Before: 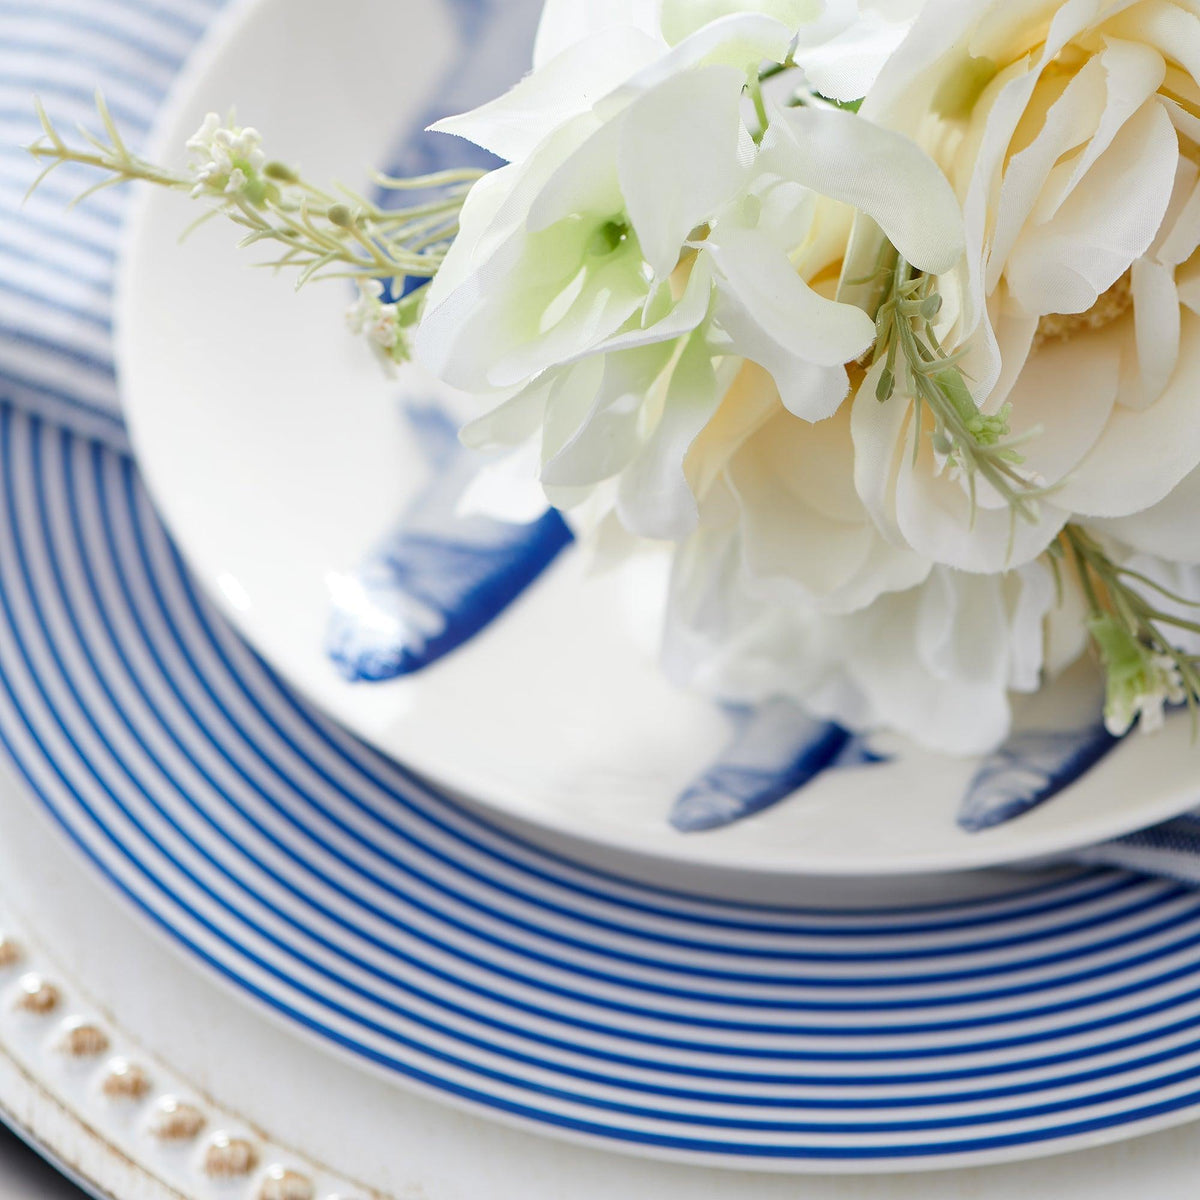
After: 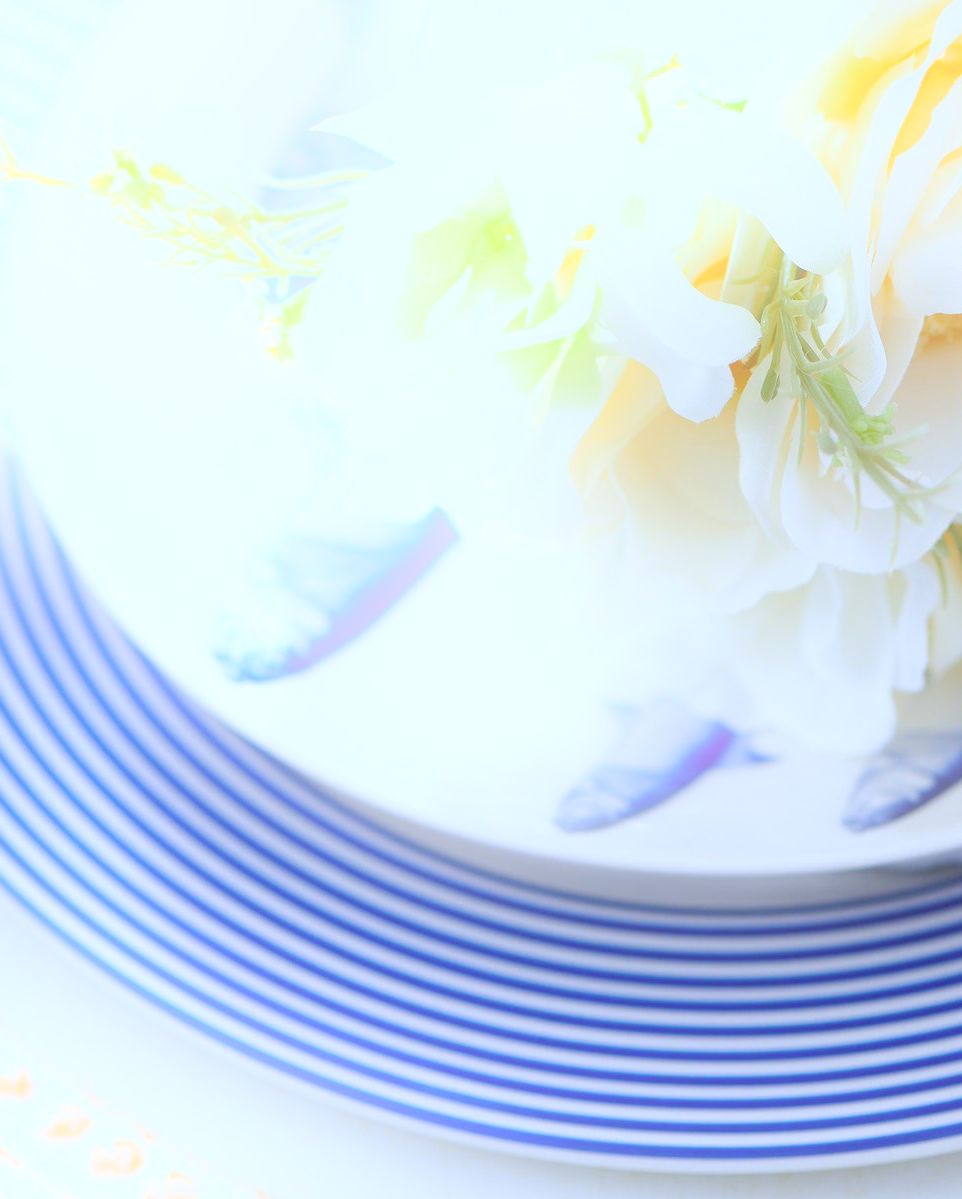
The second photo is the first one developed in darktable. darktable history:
crop and rotate: left 9.597%, right 10.195%
white balance: red 0.926, green 1.003, blue 1.133
exposure: black level correction 0.002, exposure 0.15 EV, compensate highlight preservation false
bloom: on, module defaults
